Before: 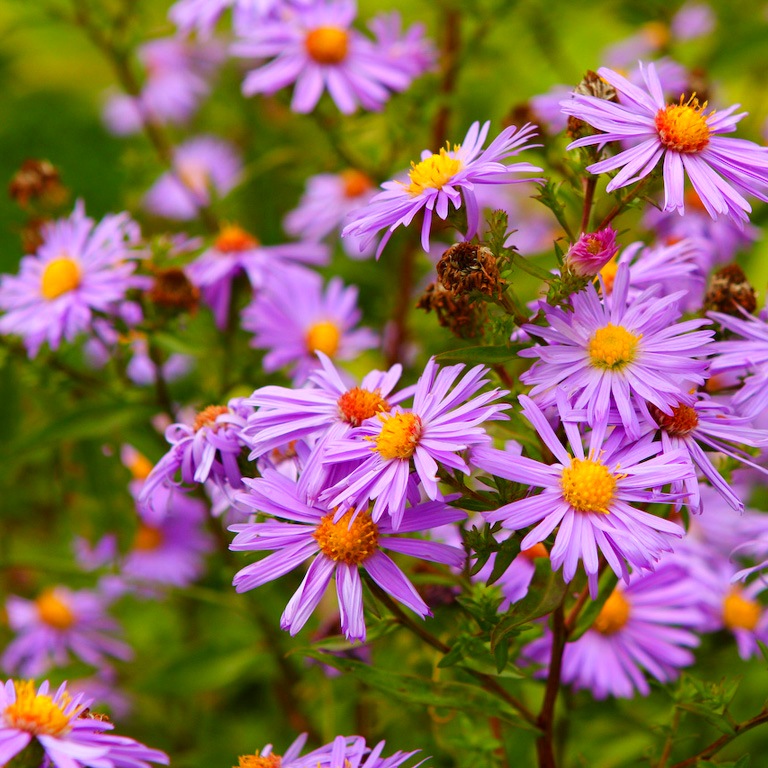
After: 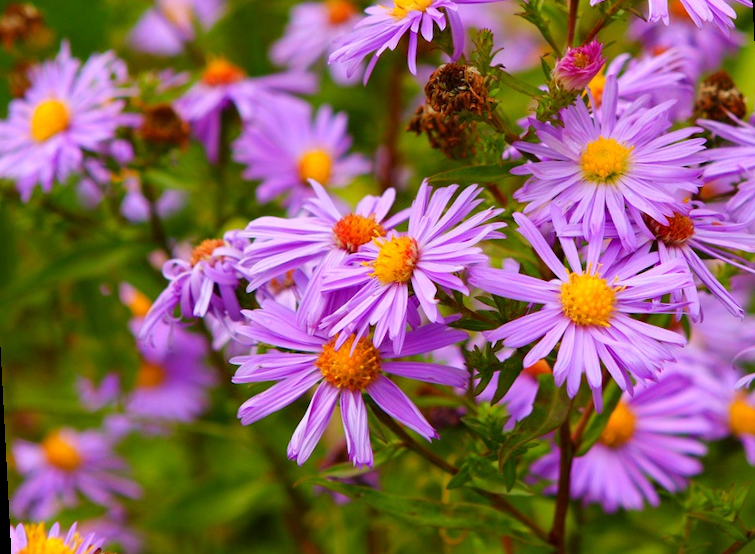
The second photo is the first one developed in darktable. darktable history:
crop and rotate: top 19.998%
rotate and perspective: rotation -3°, crop left 0.031, crop right 0.968, crop top 0.07, crop bottom 0.93
